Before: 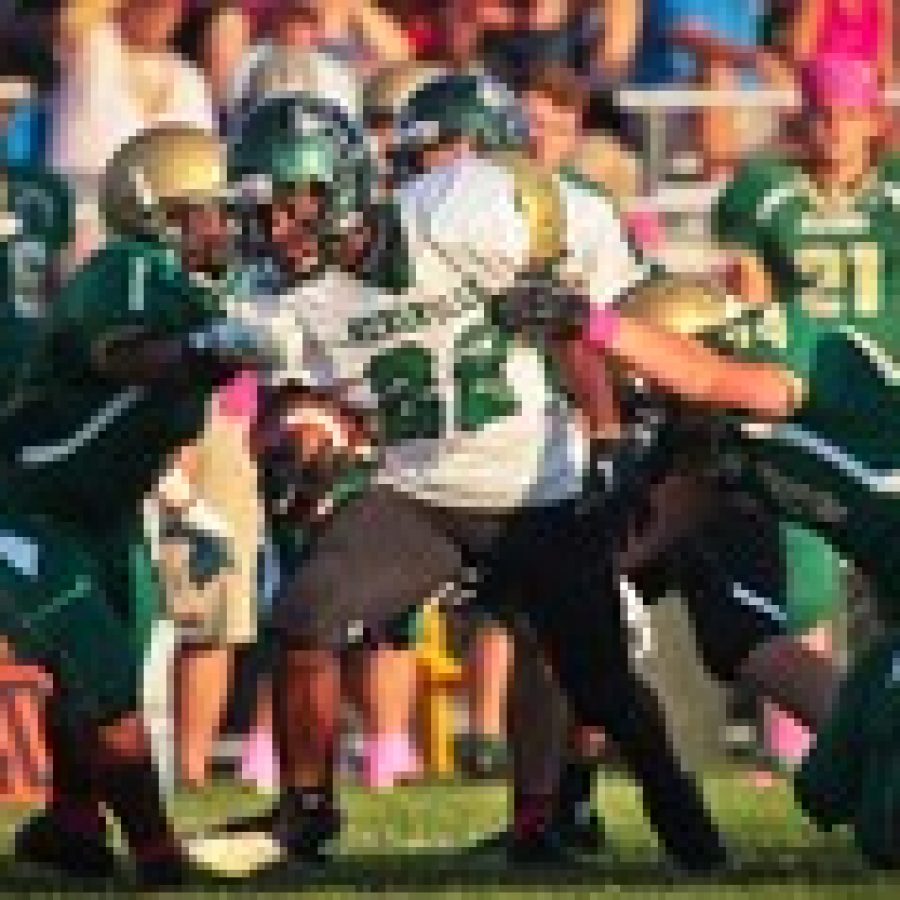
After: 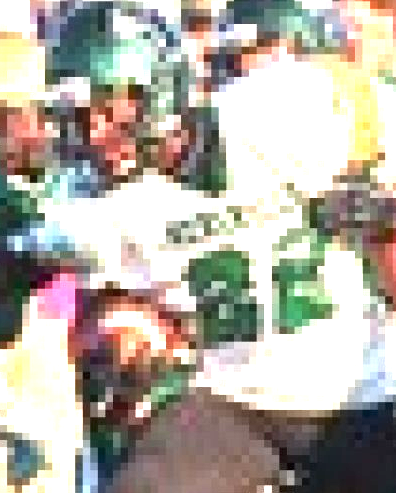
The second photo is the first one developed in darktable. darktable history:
exposure: black level correction 0, exposure 1.7 EV, compensate exposure bias true, compensate highlight preservation false
crop: left 20.248%, top 10.86%, right 35.675%, bottom 34.321%
